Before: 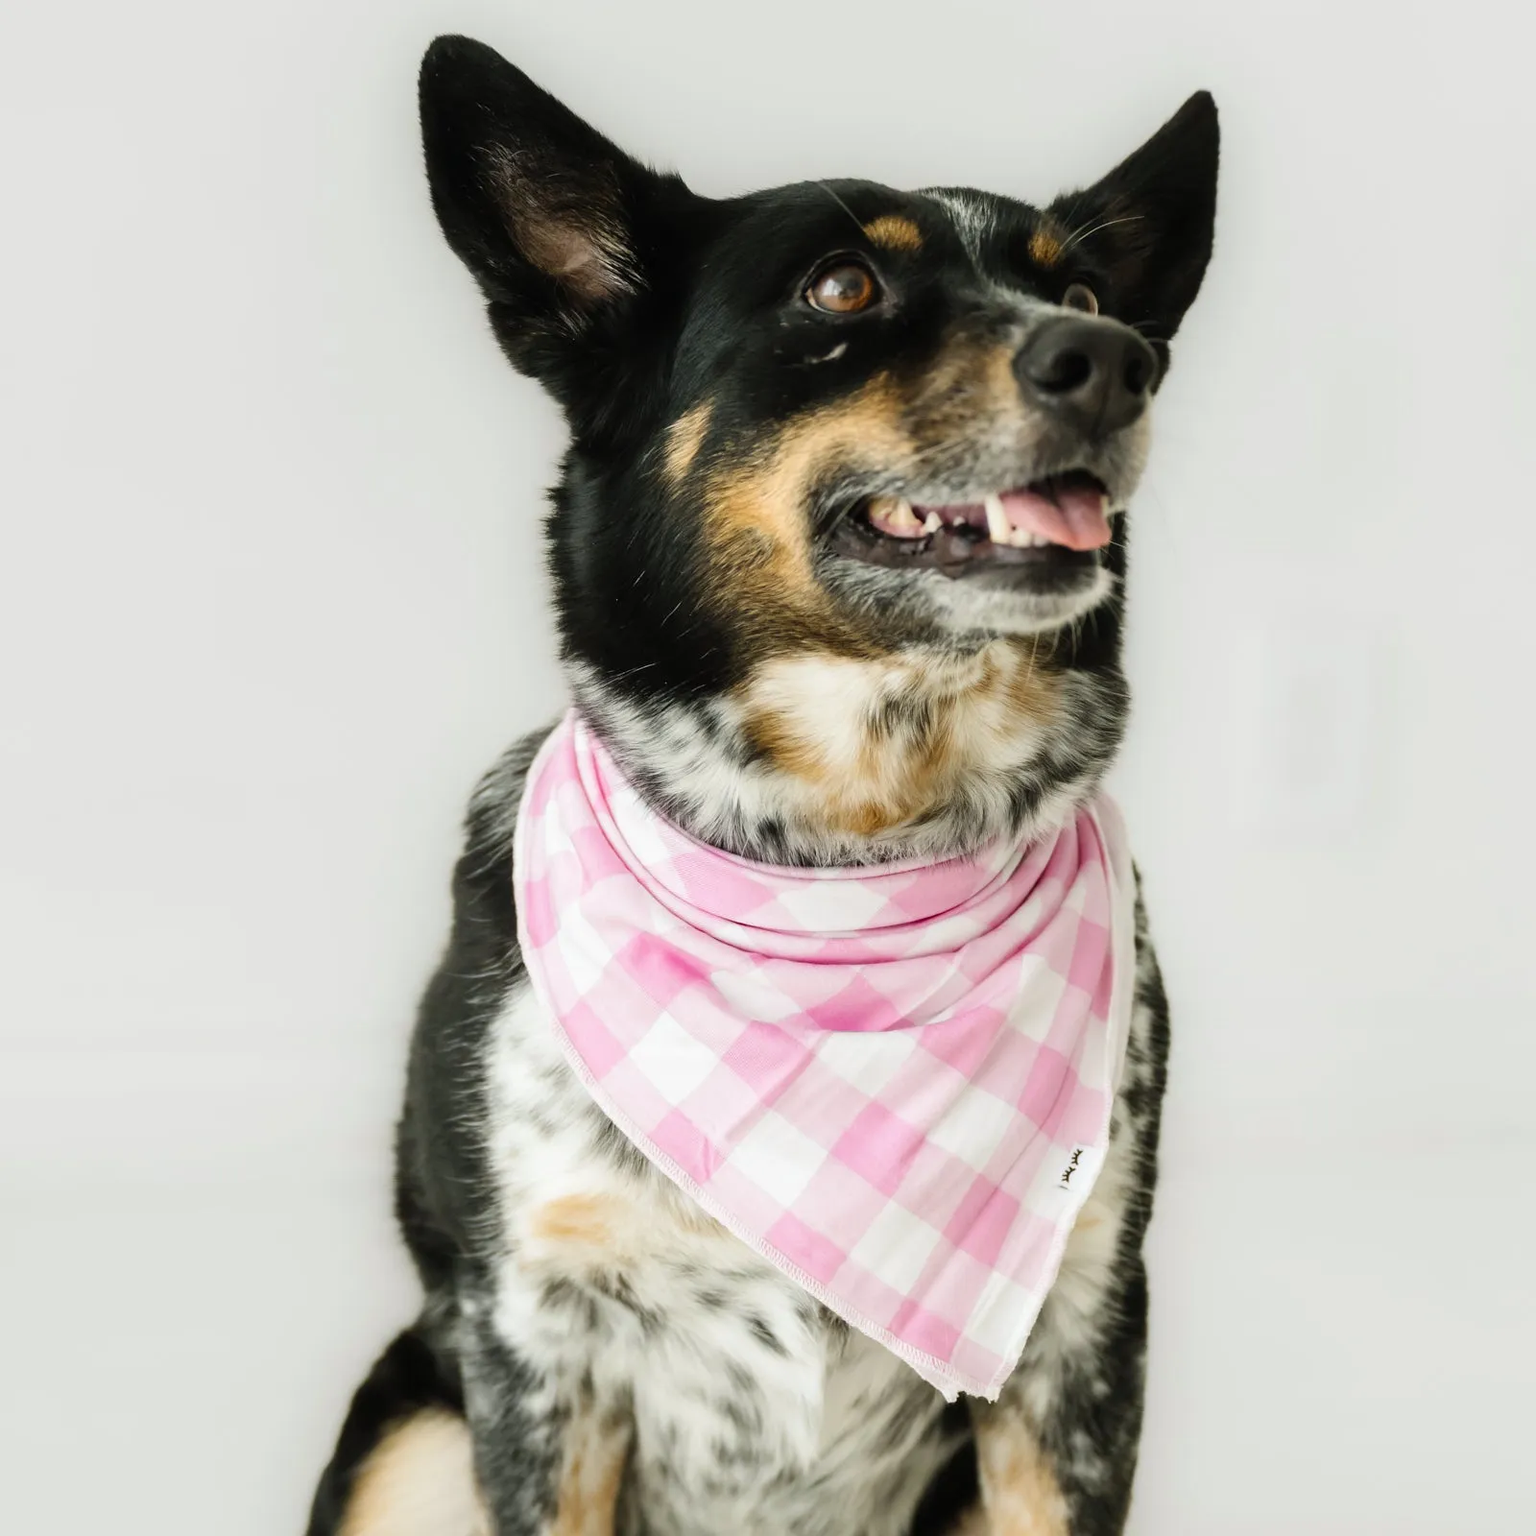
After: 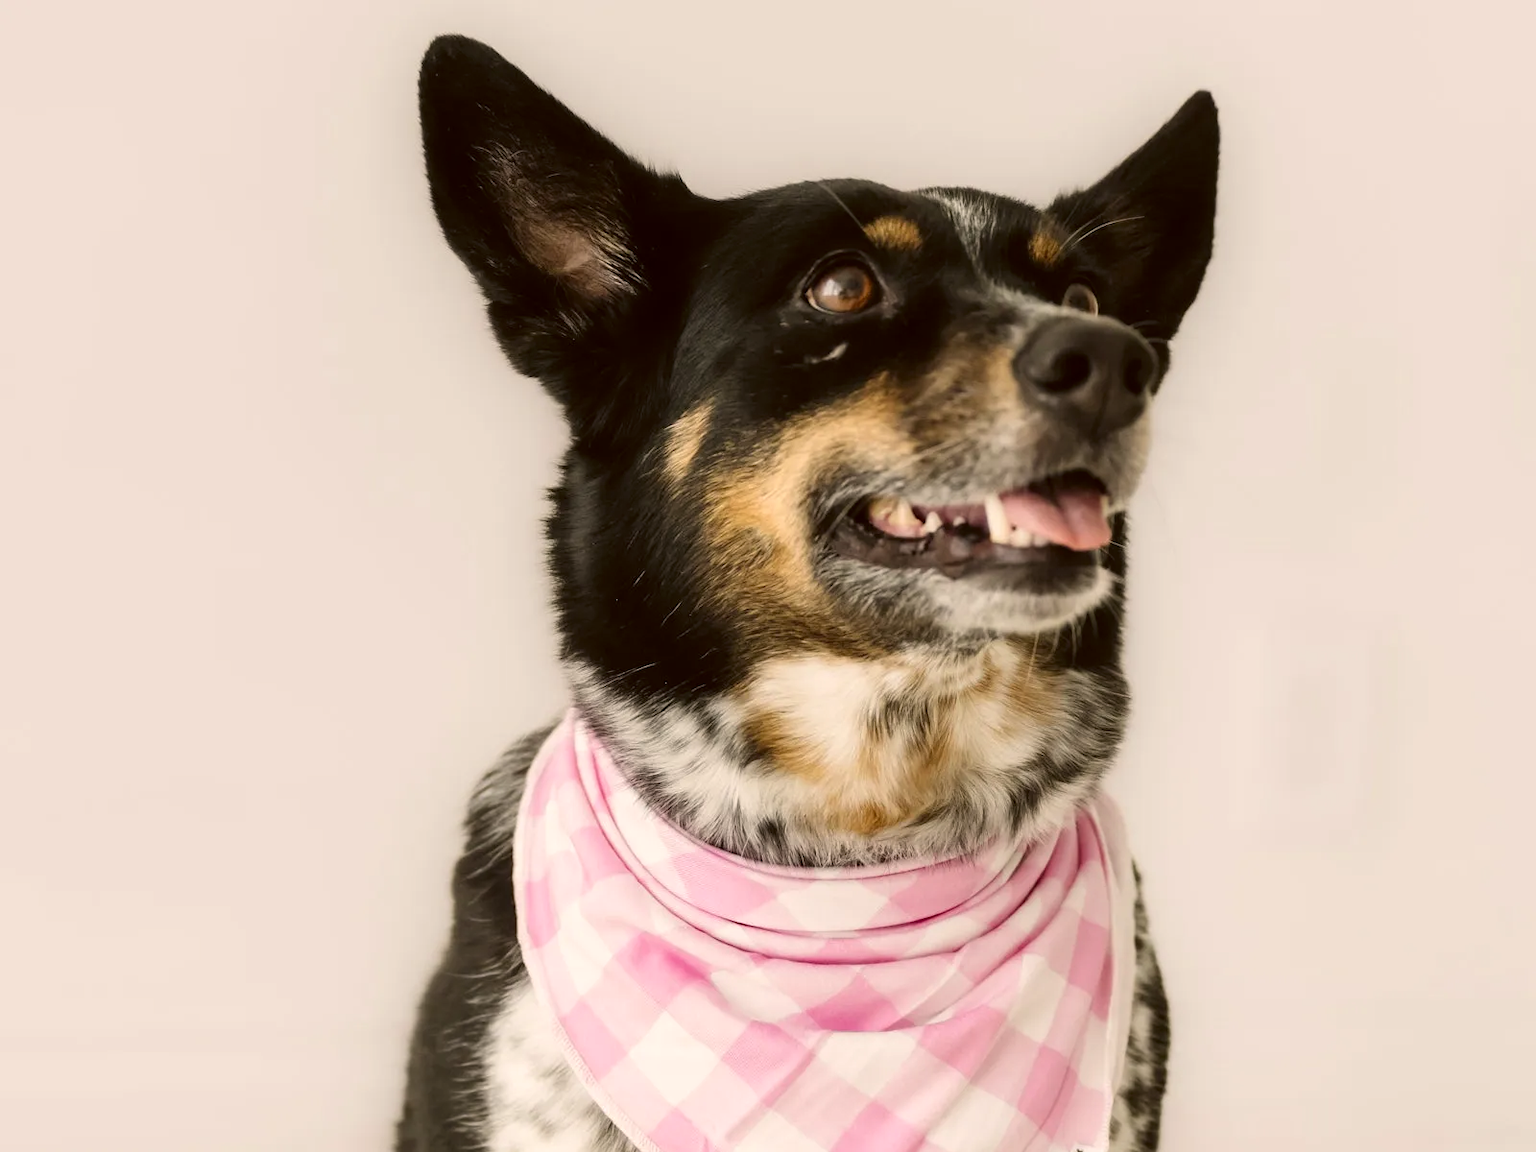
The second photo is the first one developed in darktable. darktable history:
crop: bottom 24.988%
color correction: highlights a* 6.27, highlights b* 8.19, shadows a* 5.94, shadows b* 7.23, saturation 0.9
